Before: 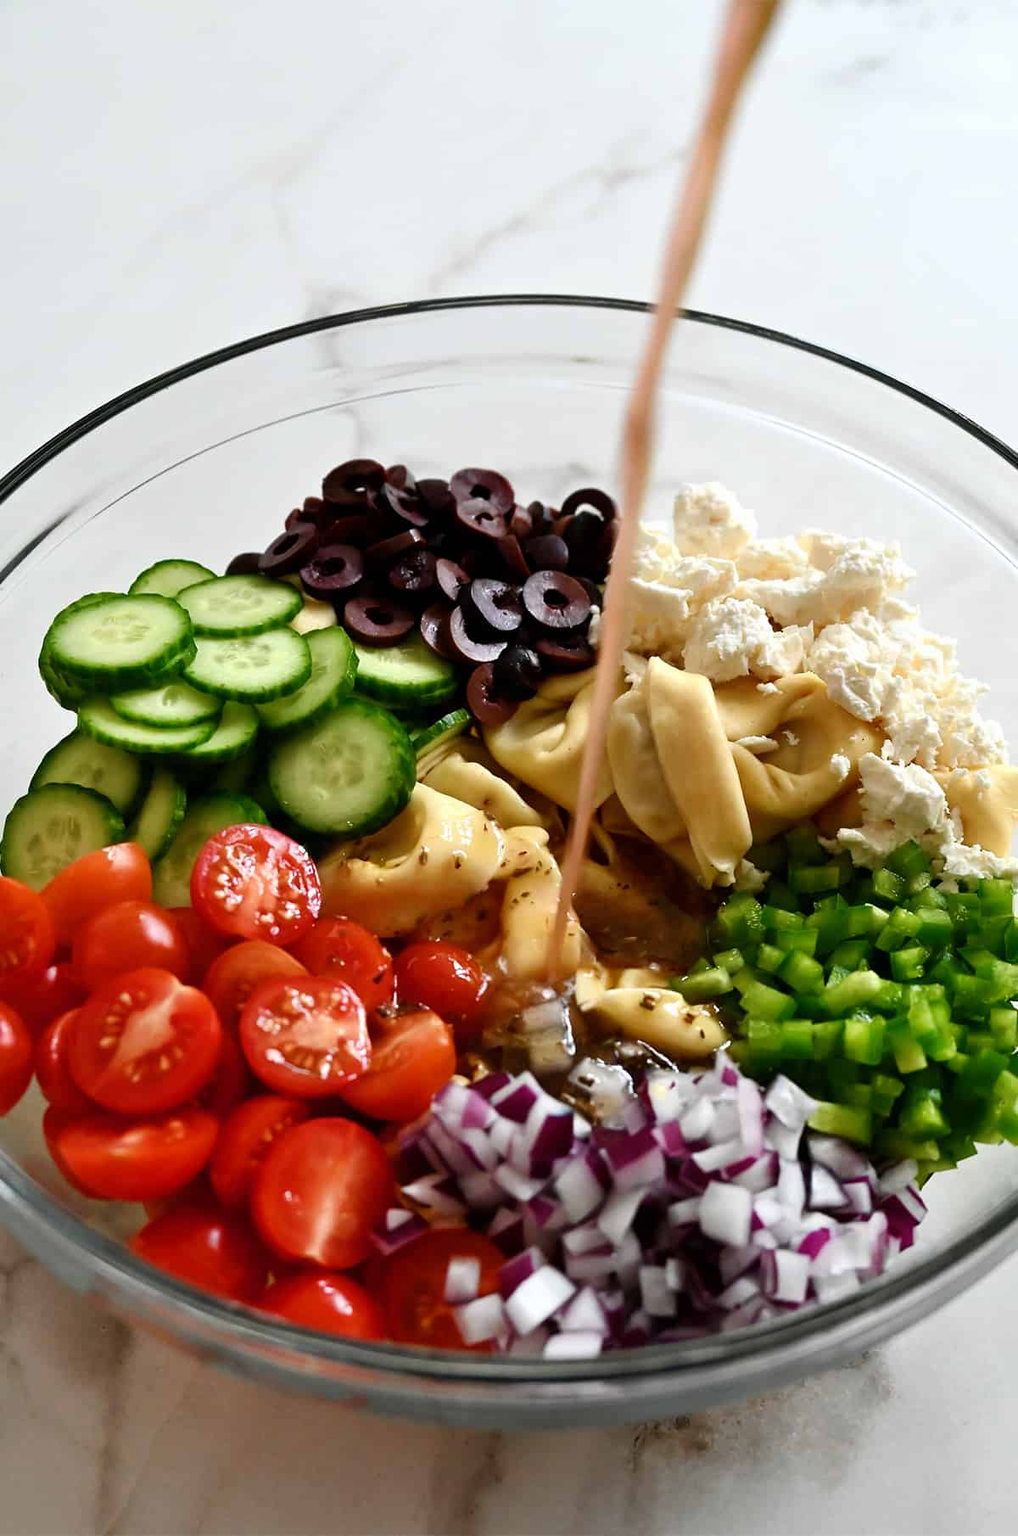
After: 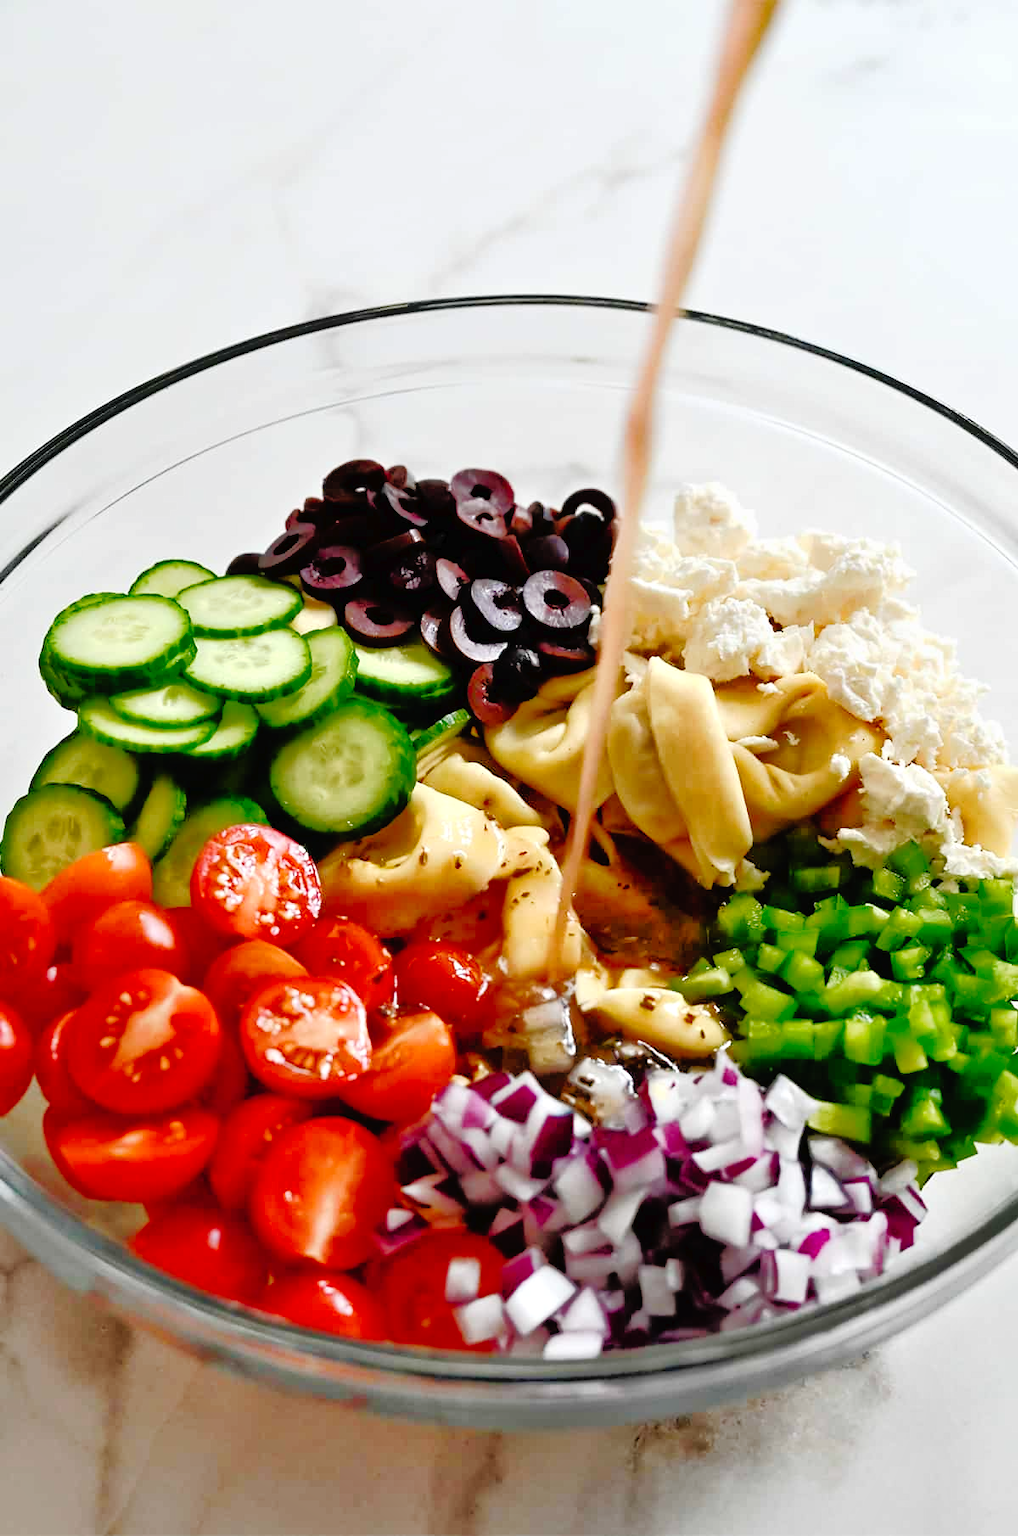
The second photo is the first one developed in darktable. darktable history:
tone curve: curves: ch0 [(0, 0) (0.003, 0.013) (0.011, 0.016) (0.025, 0.021) (0.044, 0.029) (0.069, 0.039) (0.1, 0.056) (0.136, 0.085) (0.177, 0.14) (0.224, 0.201) (0.277, 0.28) (0.335, 0.372) (0.399, 0.475) (0.468, 0.567) (0.543, 0.643) (0.623, 0.722) (0.709, 0.801) (0.801, 0.859) (0.898, 0.927) (1, 1)], preserve colors none
tone equalizer: -8 EV -0.528 EV, -7 EV -0.319 EV, -6 EV -0.083 EV, -5 EV 0.413 EV, -4 EV 0.985 EV, -3 EV 0.791 EV, -2 EV -0.01 EV, -1 EV 0.14 EV, +0 EV -0.012 EV, smoothing 1
